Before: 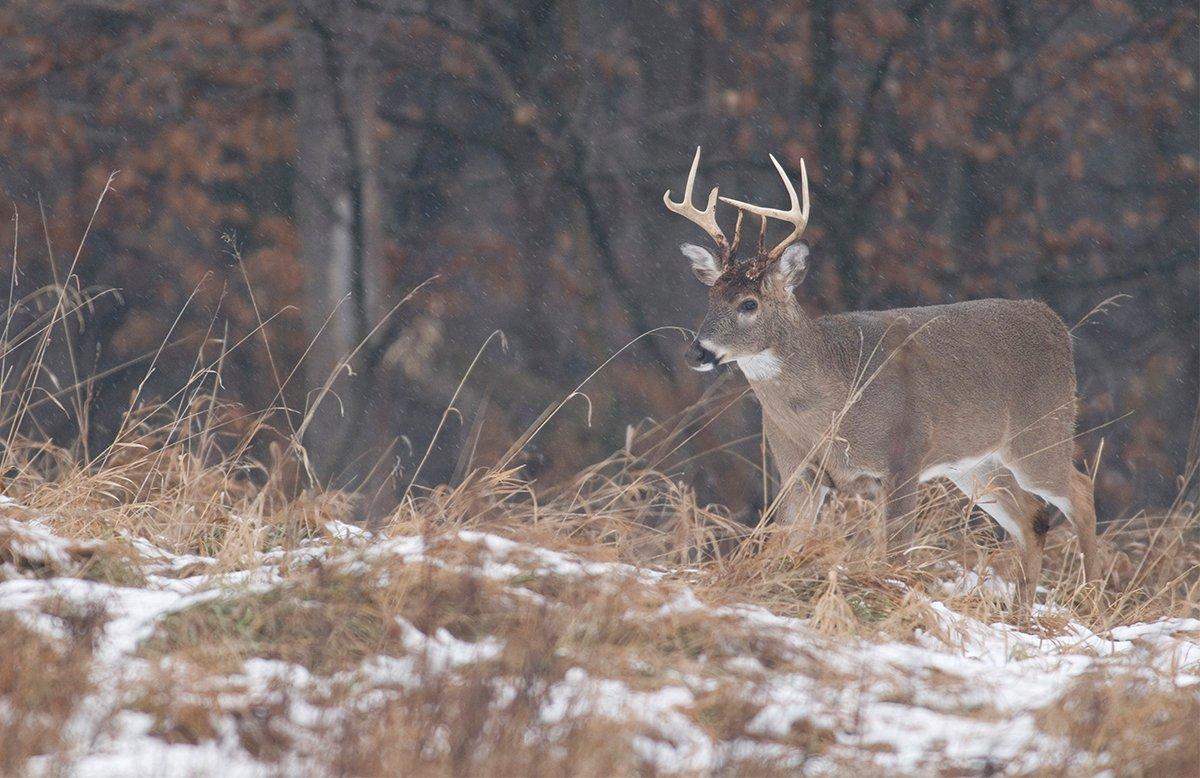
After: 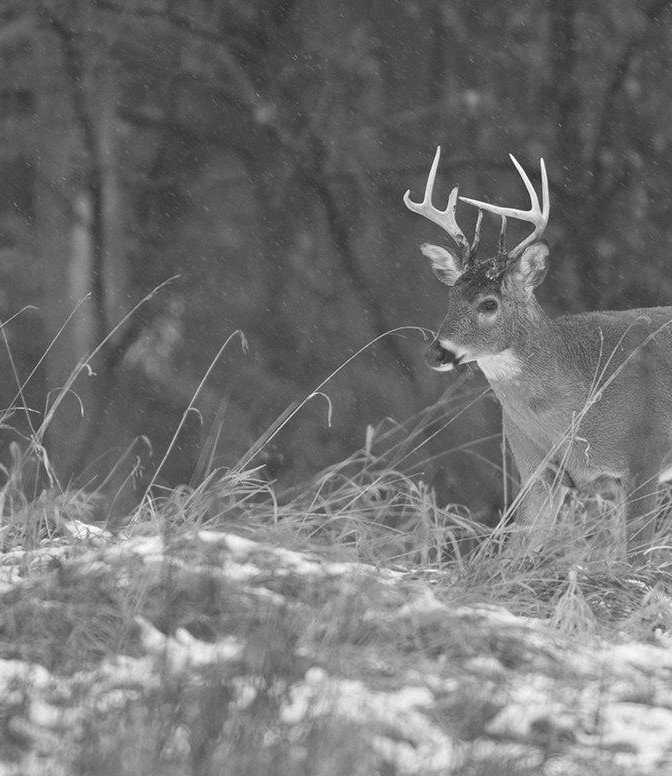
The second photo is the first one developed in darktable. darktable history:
contrast brightness saturation: saturation -1
crop: left 21.674%, right 22.086%
